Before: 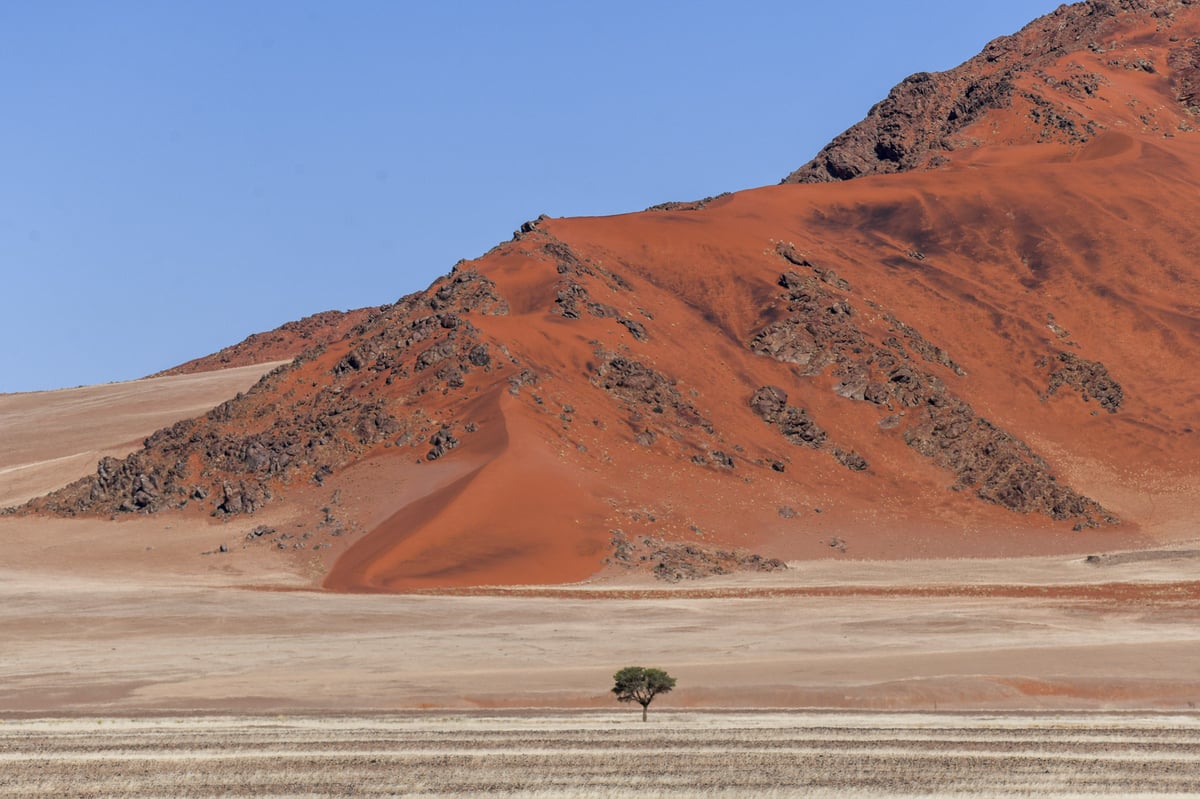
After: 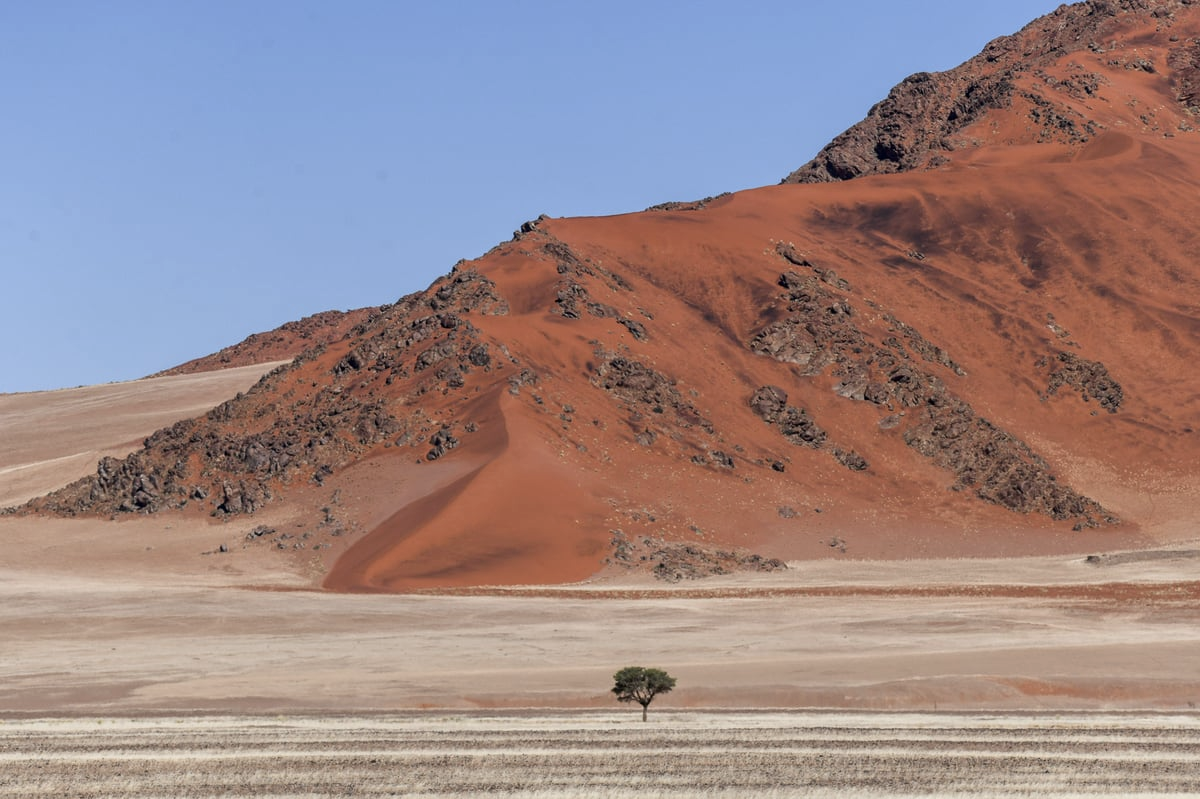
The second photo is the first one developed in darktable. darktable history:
contrast brightness saturation: contrast 0.11, saturation -0.153
